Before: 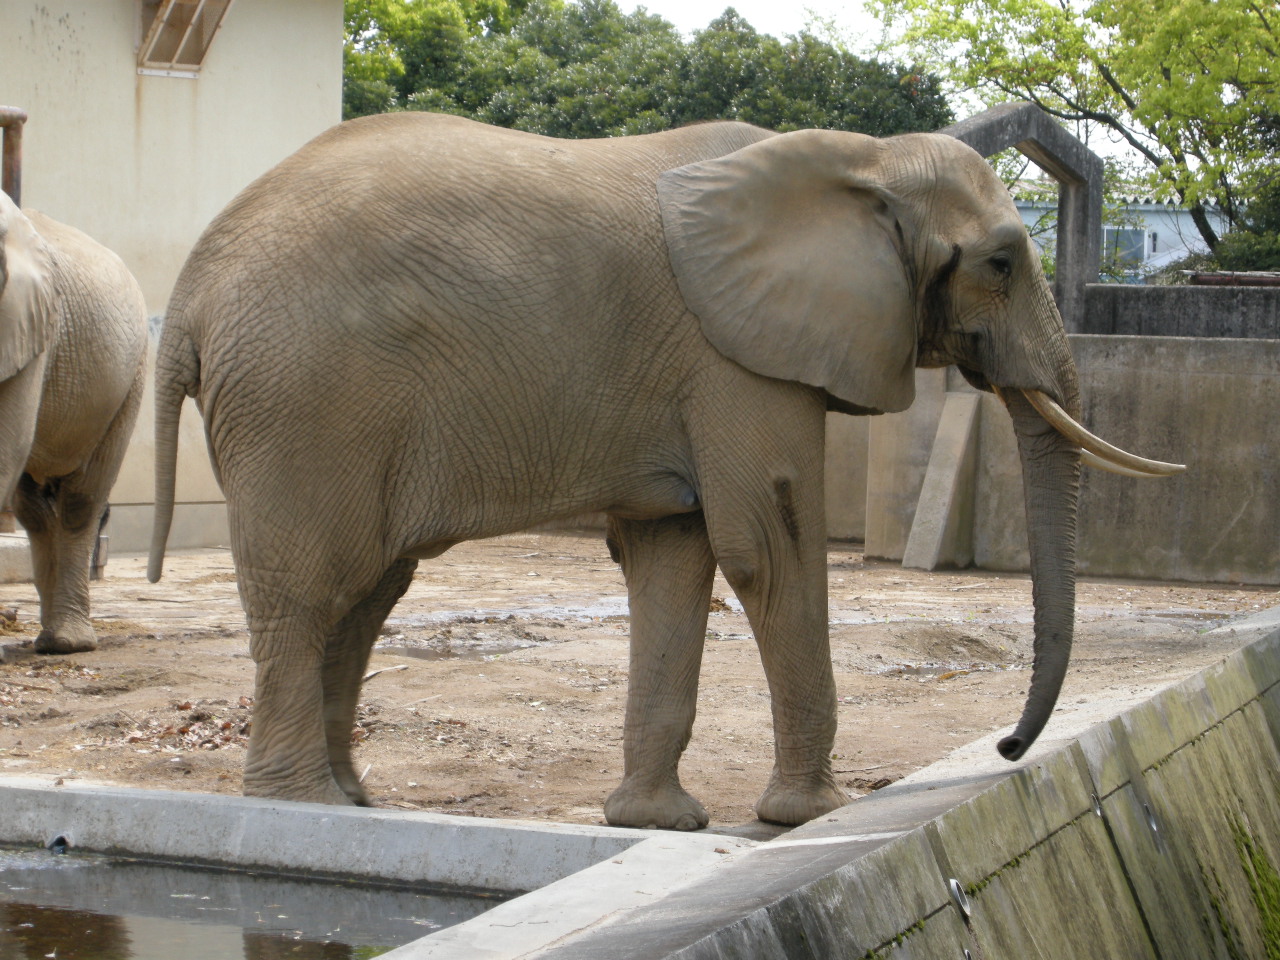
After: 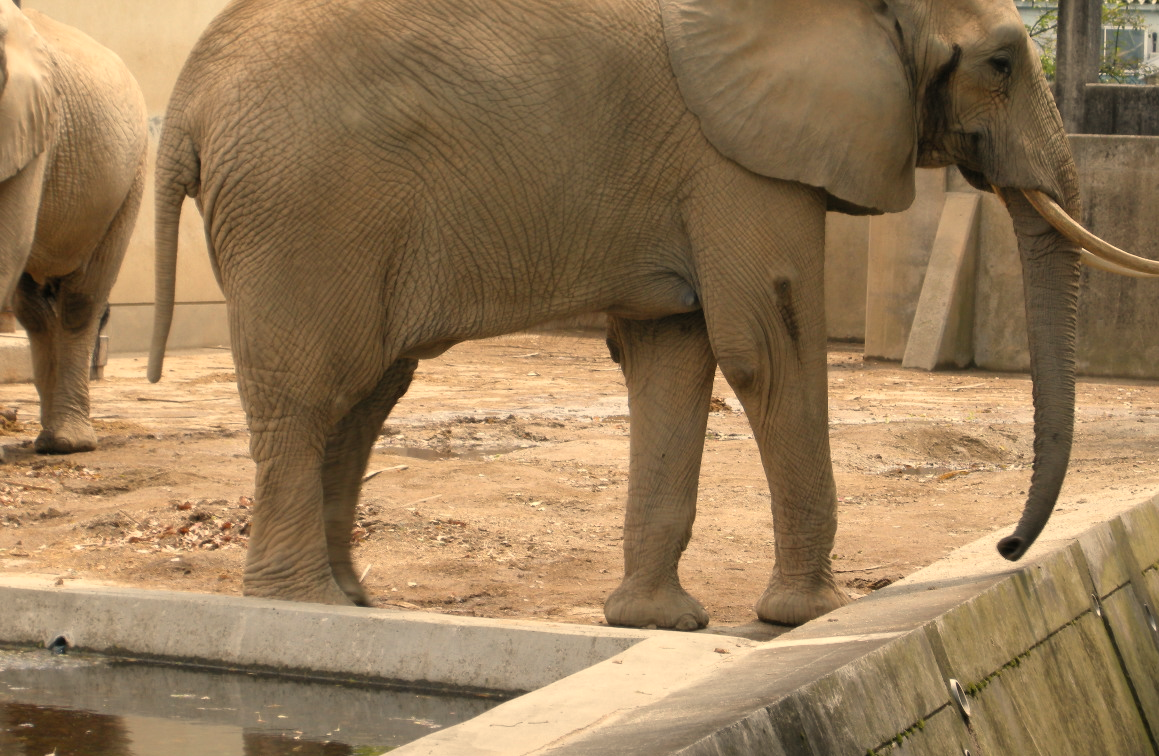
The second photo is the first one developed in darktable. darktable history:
crop: top 20.916%, right 9.437%, bottom 0.316%
white balance: red 1.138, green 0.996, blue 0.812
